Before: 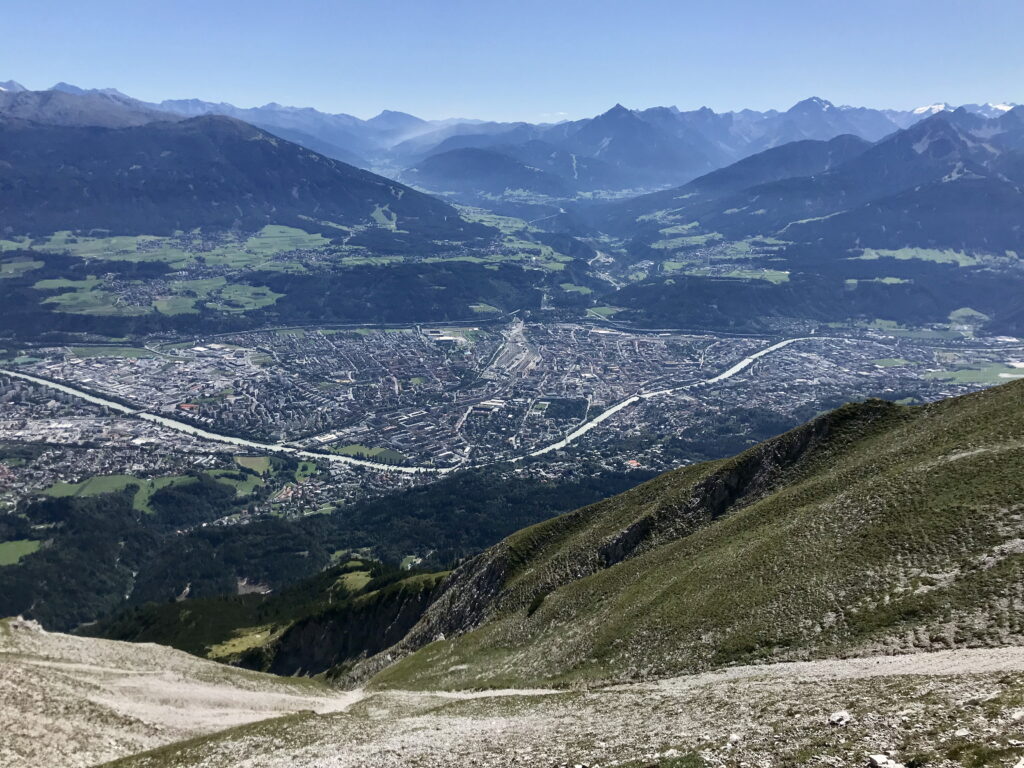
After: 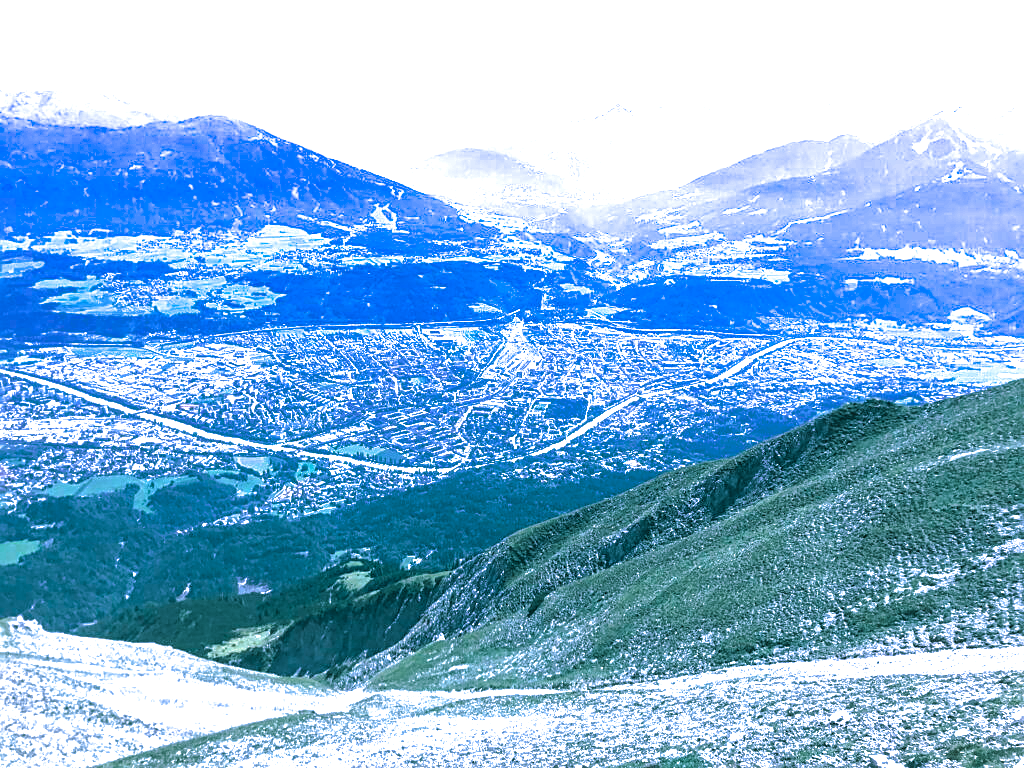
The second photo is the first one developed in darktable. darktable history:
color calibration: illuminant as shot in camera, x 0.442, y 0.413, temperature 2903.13 K
sharpen: on, module defaults
exposure: black level correction 0, exposure 1.2 EV, compensate highlight preservation false
split-toning: shadows › hue 186.43°, highlights › hue 49.29°, compress 30.29%
local contrast: highlights 48%, shadows 0%, detail 100%
